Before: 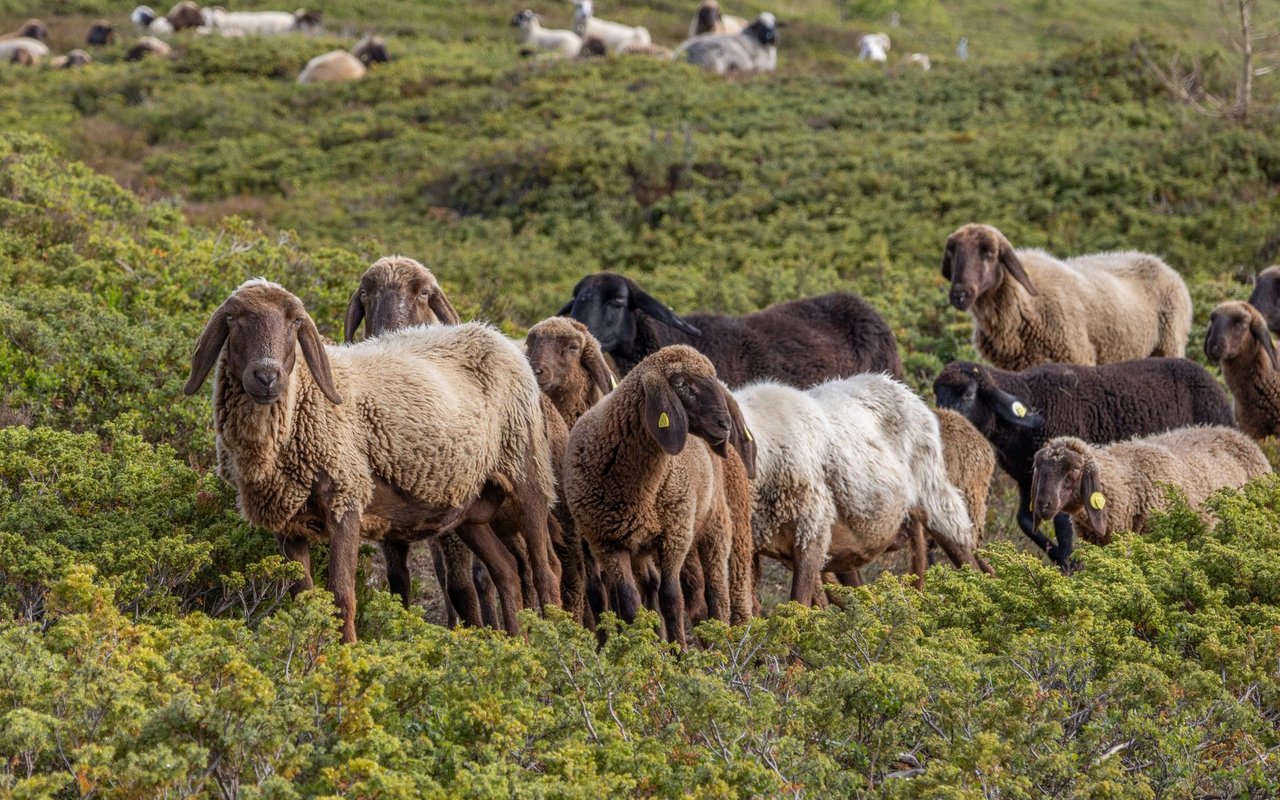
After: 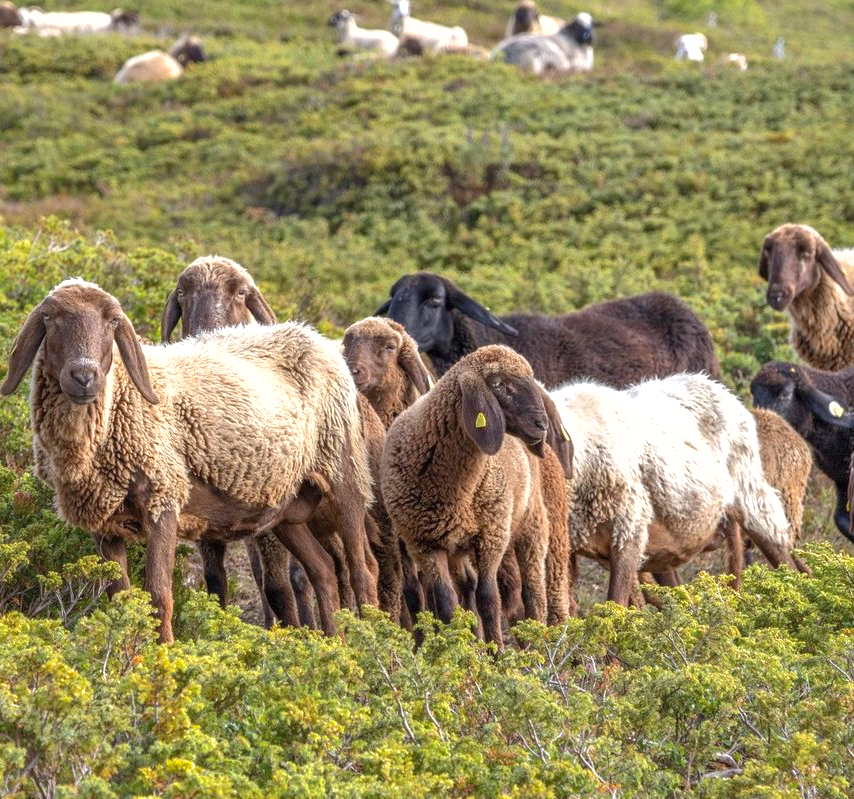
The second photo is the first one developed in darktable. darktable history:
crop and rotate: left 14.344%, right 18.936%
shadows and highlights: shadows color adjustment 97.67%
exposure: black level correction 0, exposure 0.893 EV, compensate exposure bias true, compensate highlight preservation false
